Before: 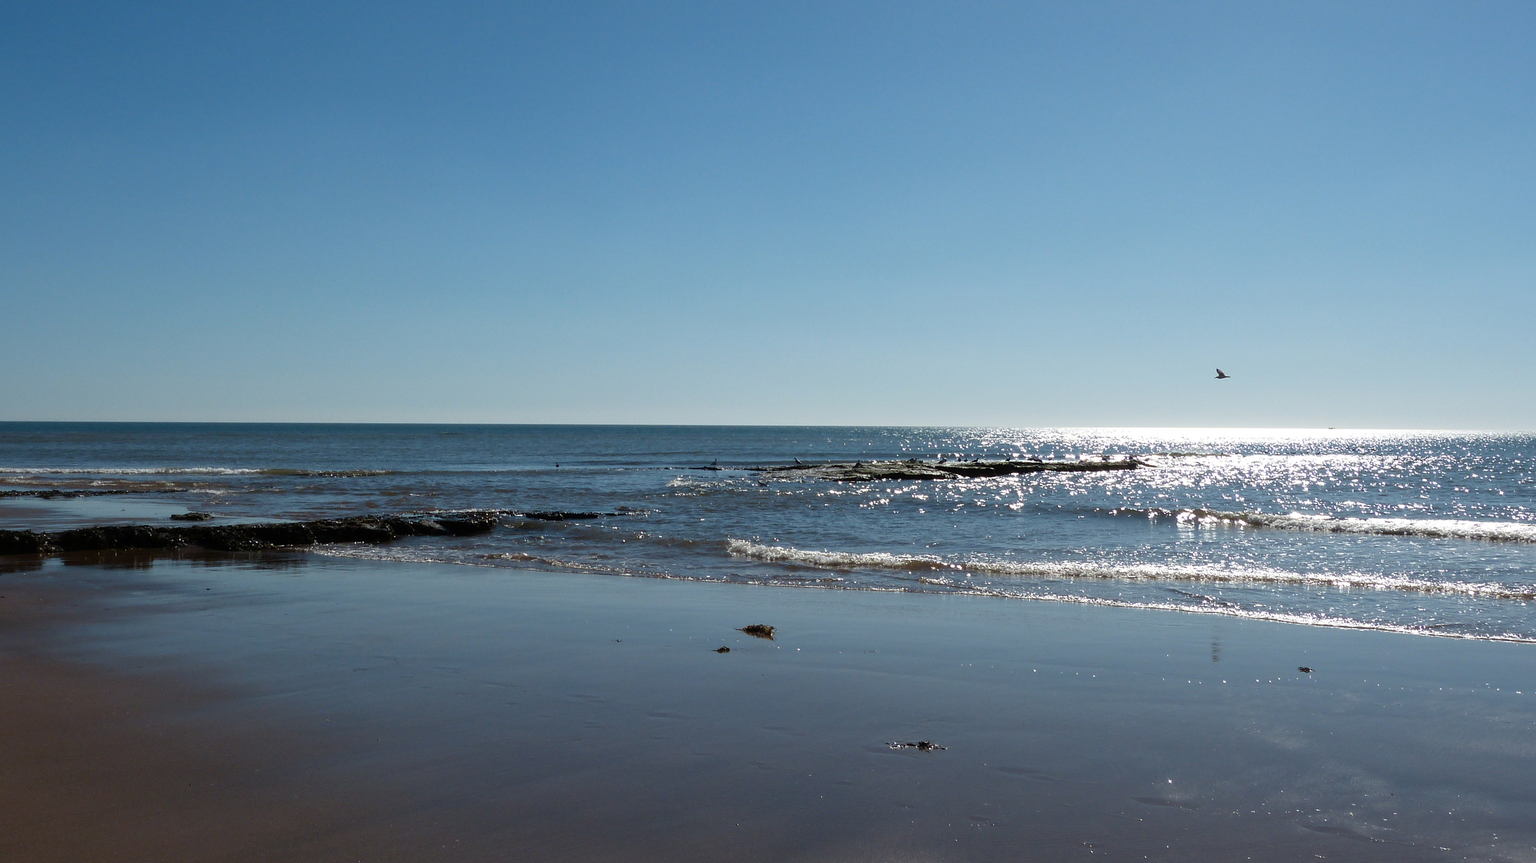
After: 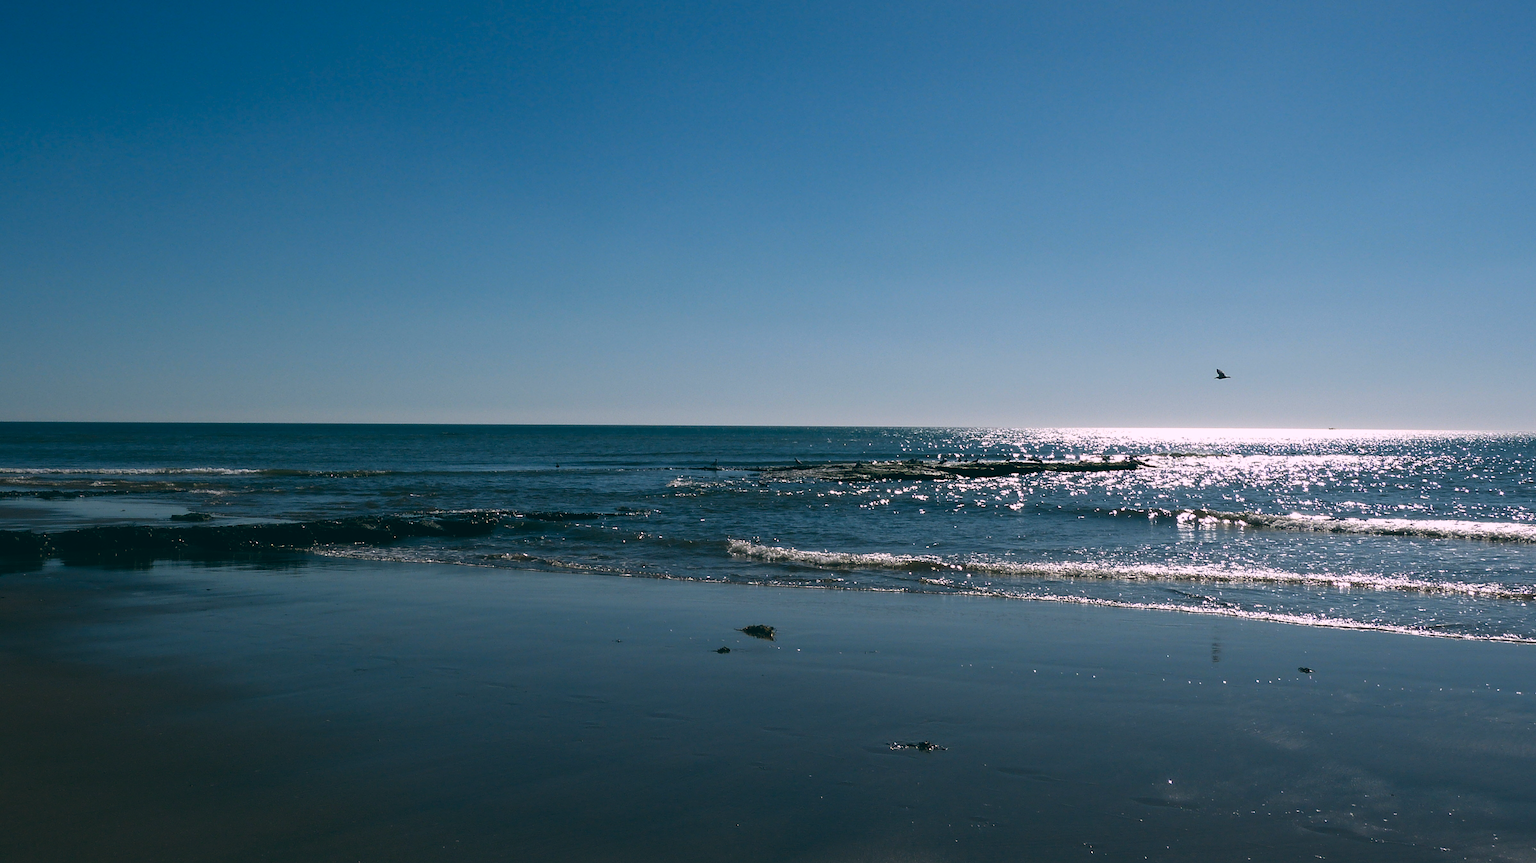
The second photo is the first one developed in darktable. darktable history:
fill light: on, module defaults
color balance: lift [1.016, 0.983, 1, 1.017], gamma [0.78, 1.018, 1.043, 0.957], gain [0.786, 1.063, 0.937, 1.017], input saturation 118.26%, contrast 13.43%, contrast fulcrum 21.62%, output saturation 82.76%
